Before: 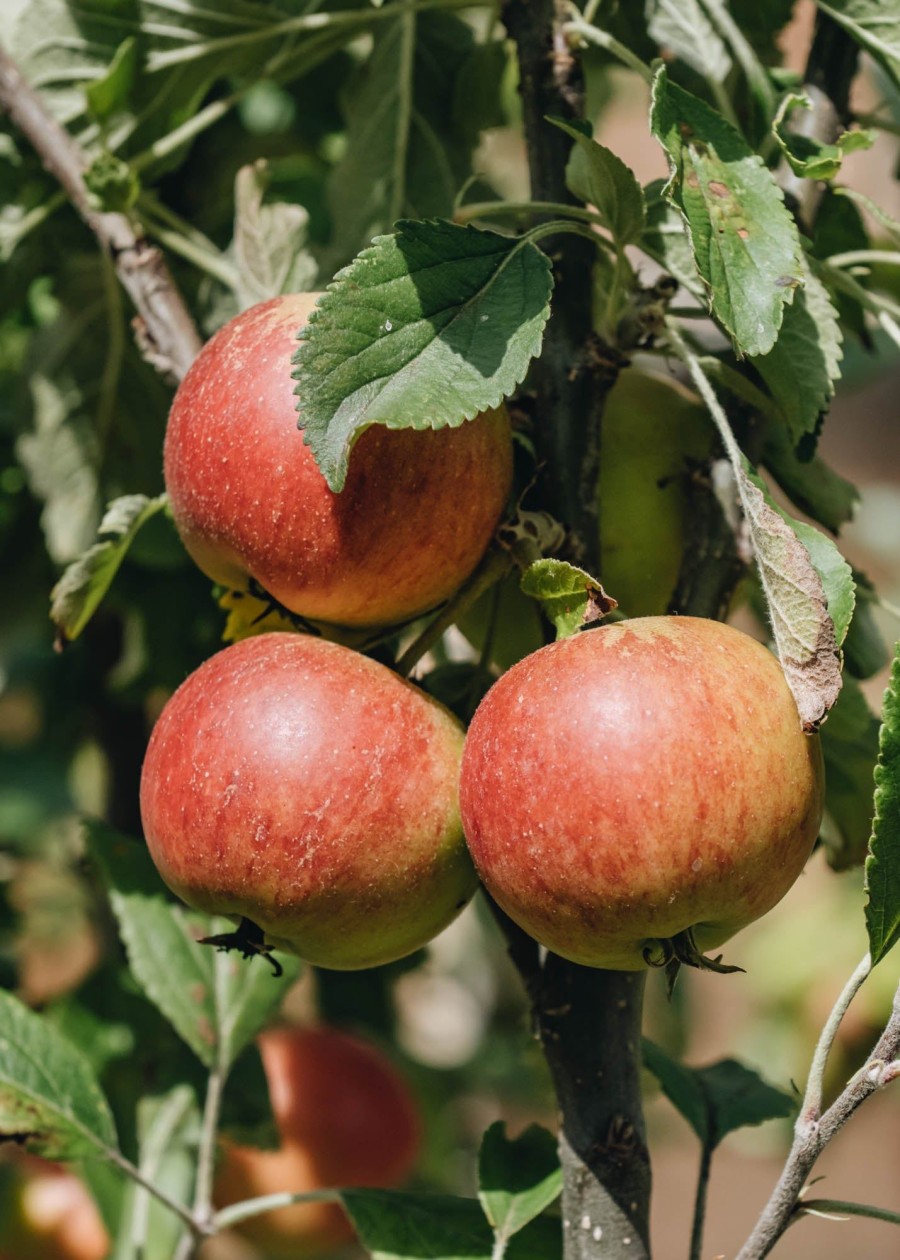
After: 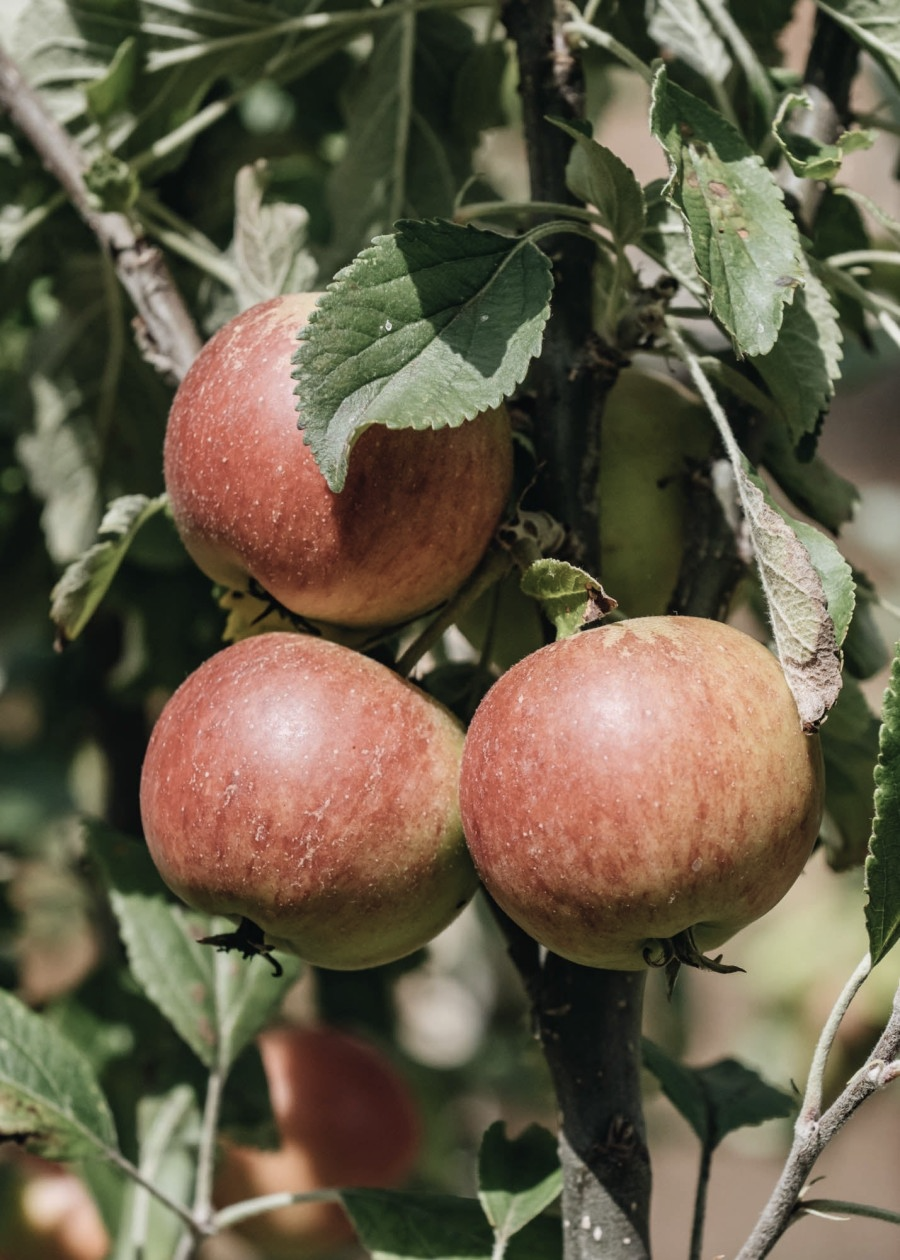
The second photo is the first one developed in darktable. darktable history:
contrast brightness saturation: contrast 0.102, saturation -0.355
